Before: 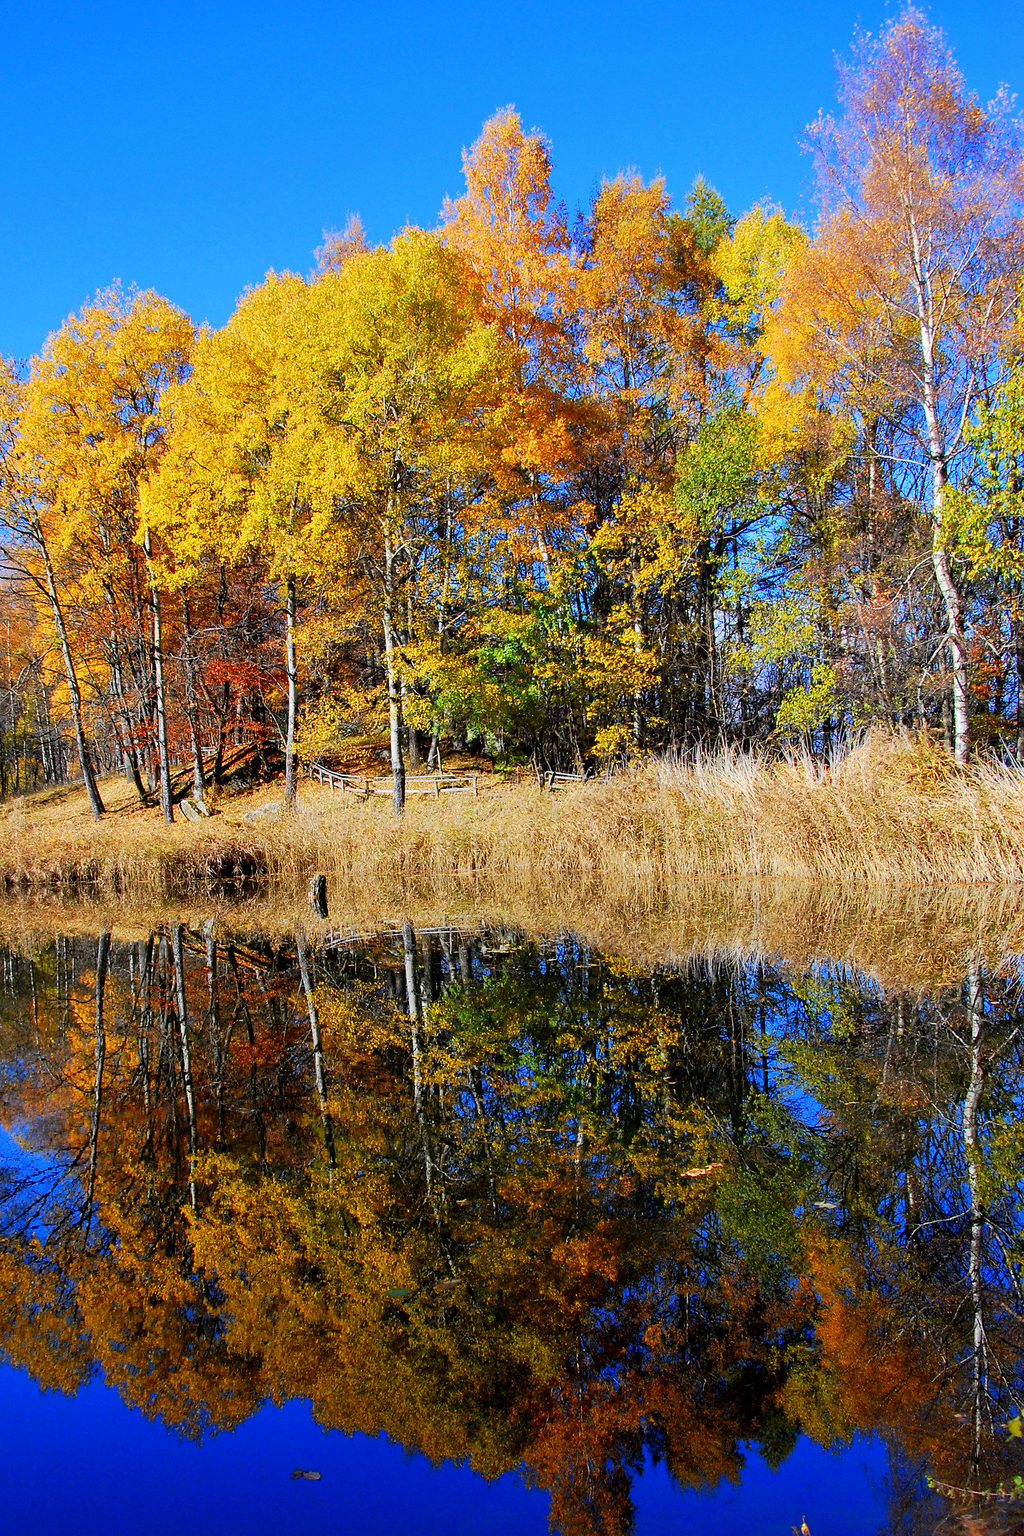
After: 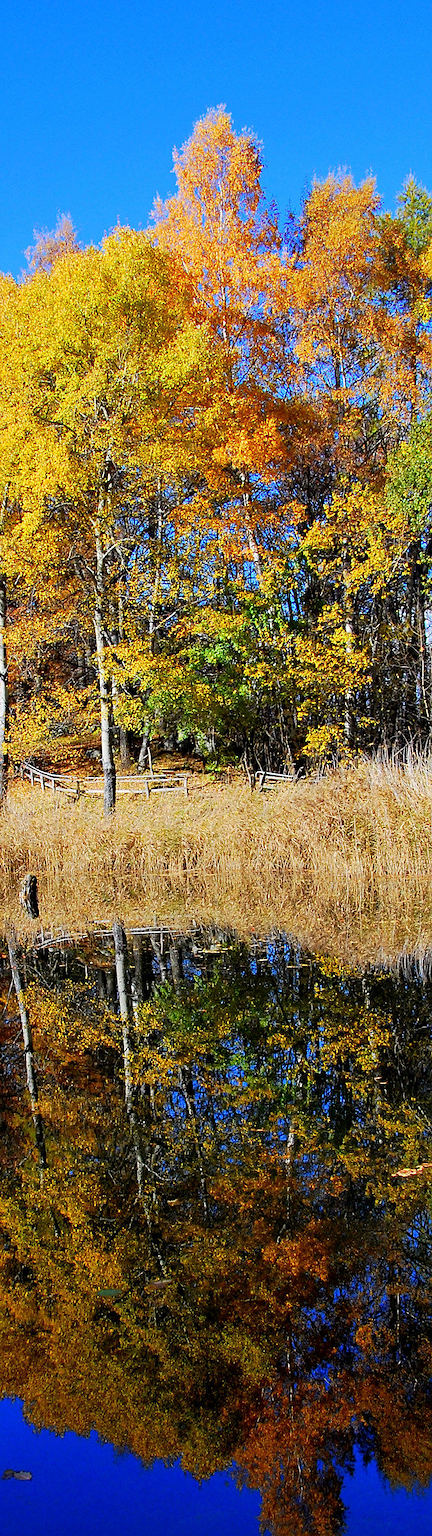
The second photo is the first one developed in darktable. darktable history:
crop: left 28.259%, right 29.509%
sharpen: radius 1.232, amount 0.297, threshold 0.028
